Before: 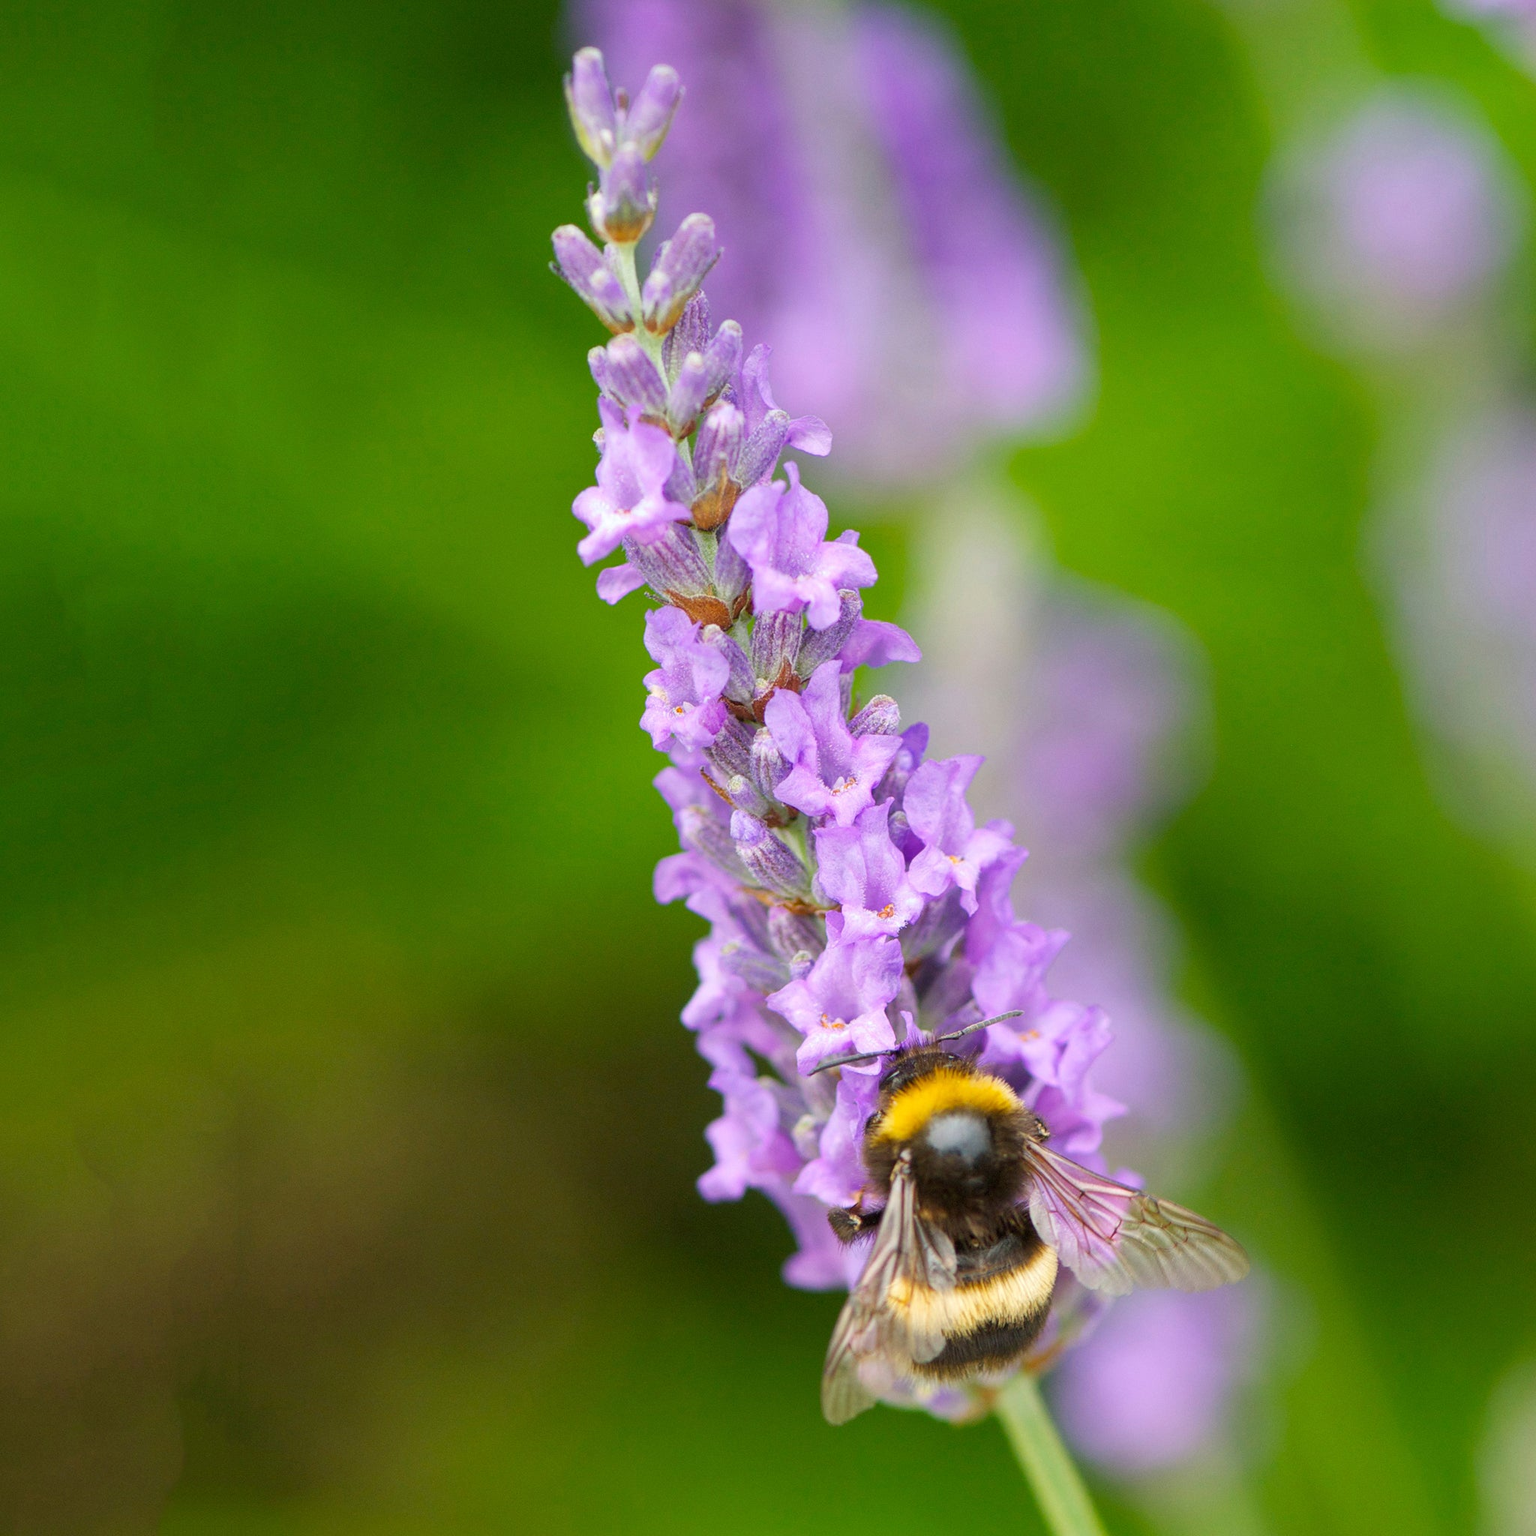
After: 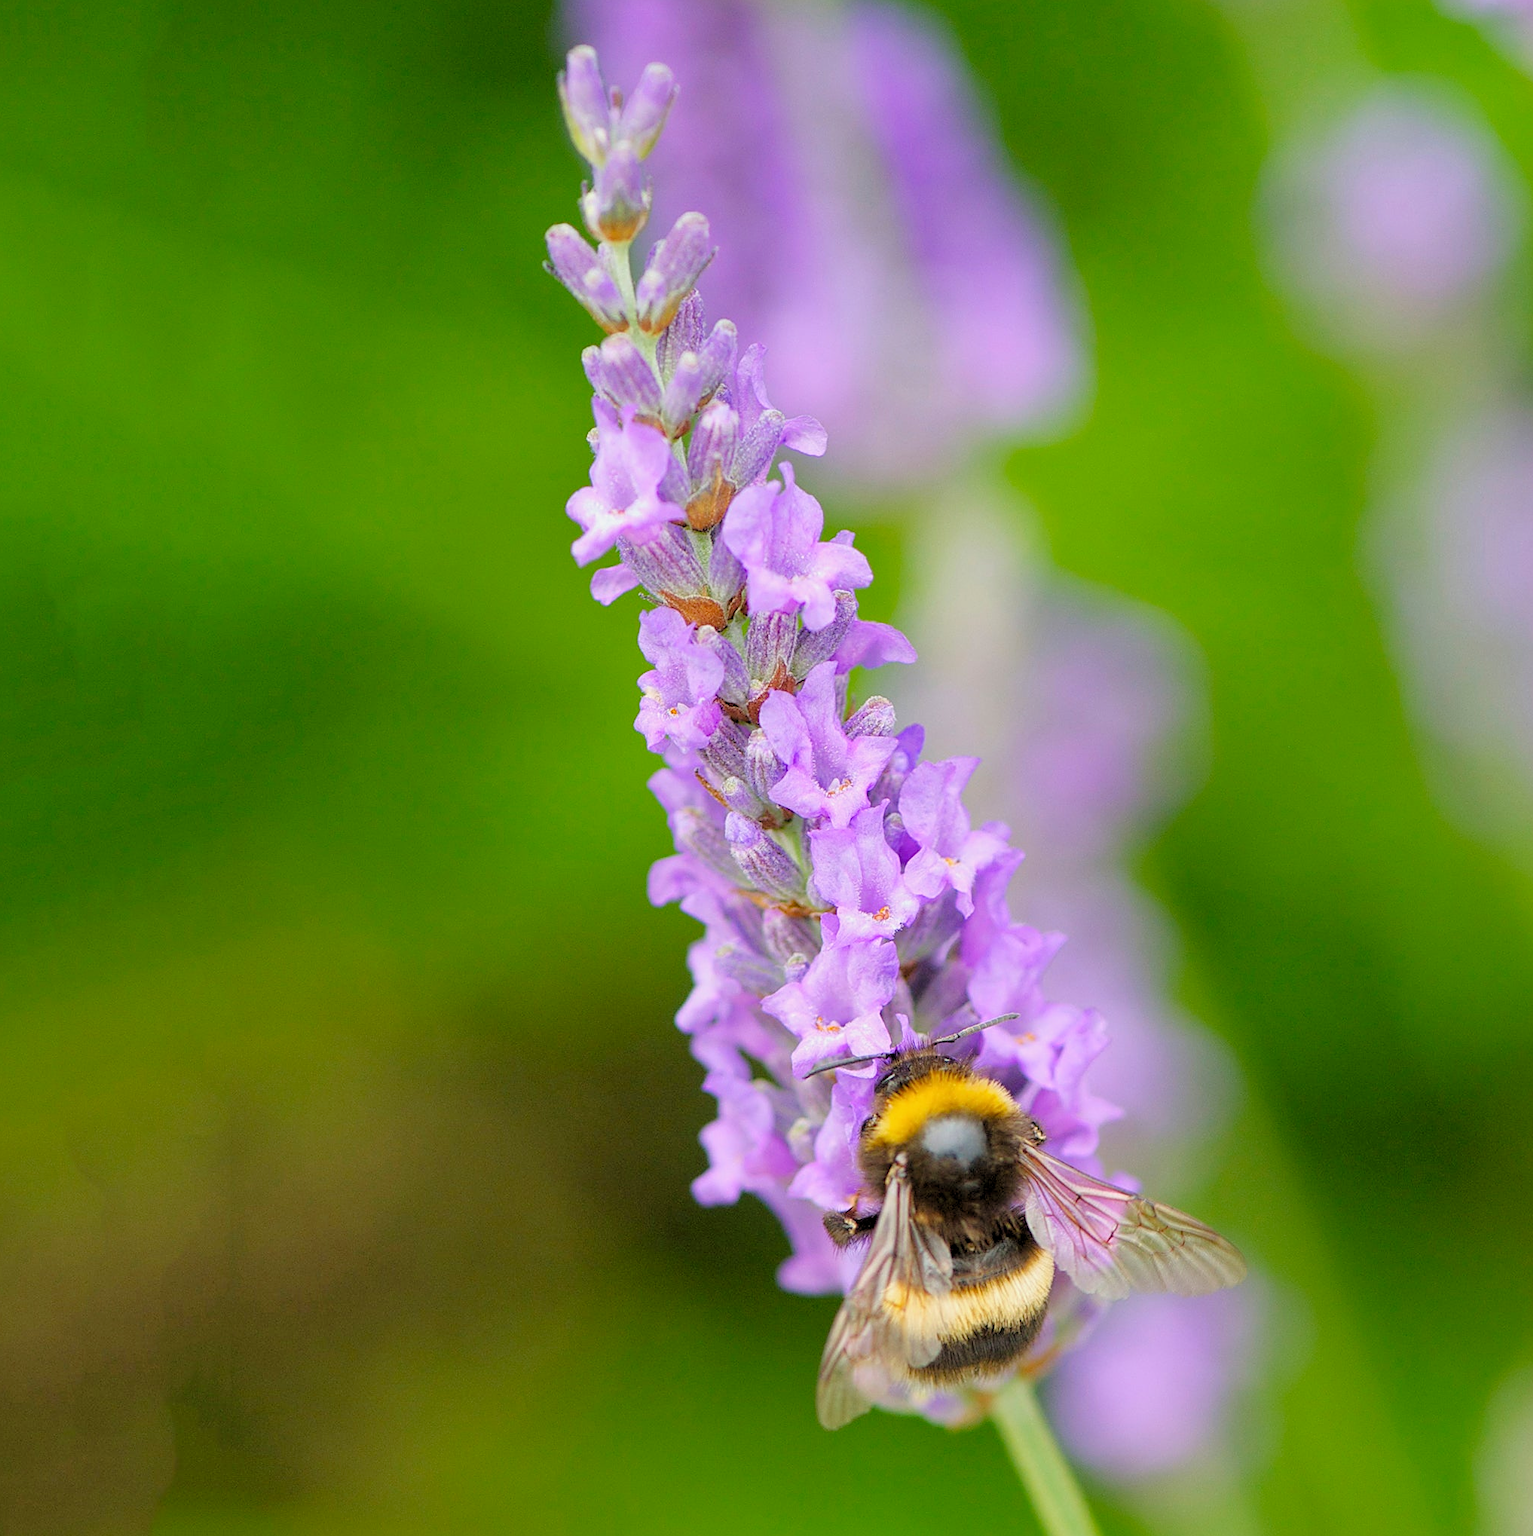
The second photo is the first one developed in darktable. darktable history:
tone curve: curves: ch0 [(0.047, 0) (0.292, 0.352) (0.657, 0.678) (1, 0.958)], color space Lab, linked channels, preserve colors none
crop and rotate: left 0.614%, top 0.179%, bottom 0.309%
sharpen: on, module defaults
